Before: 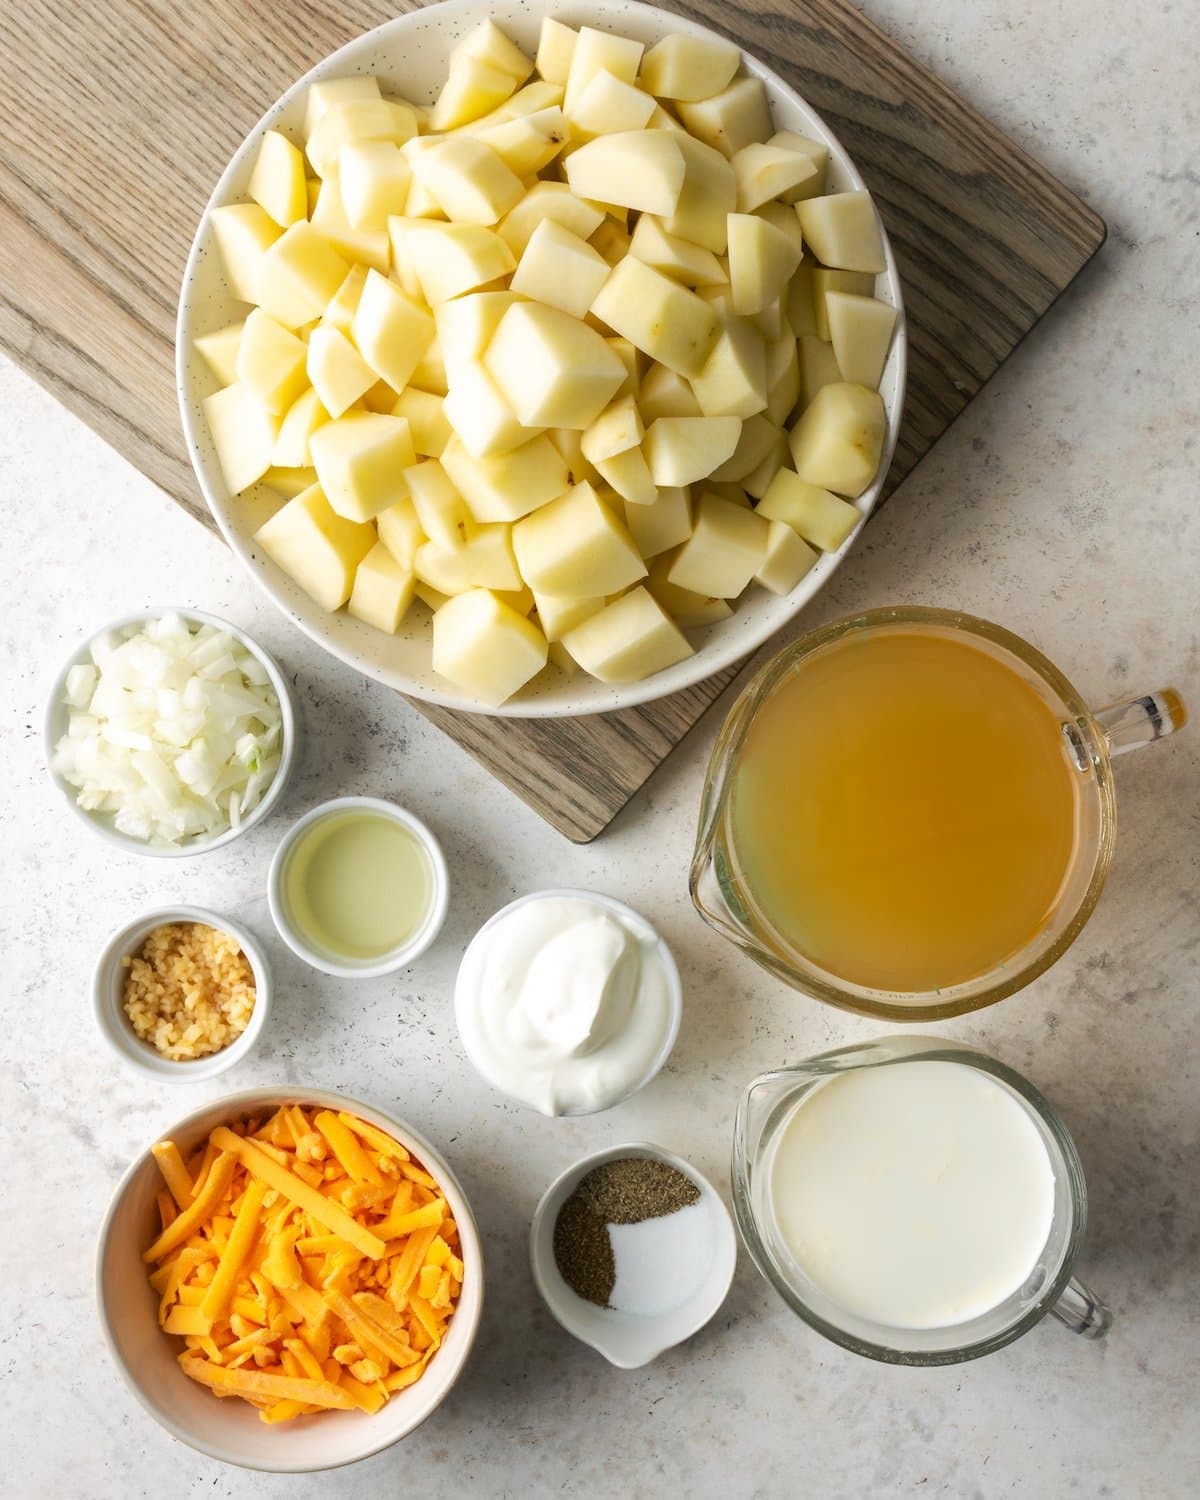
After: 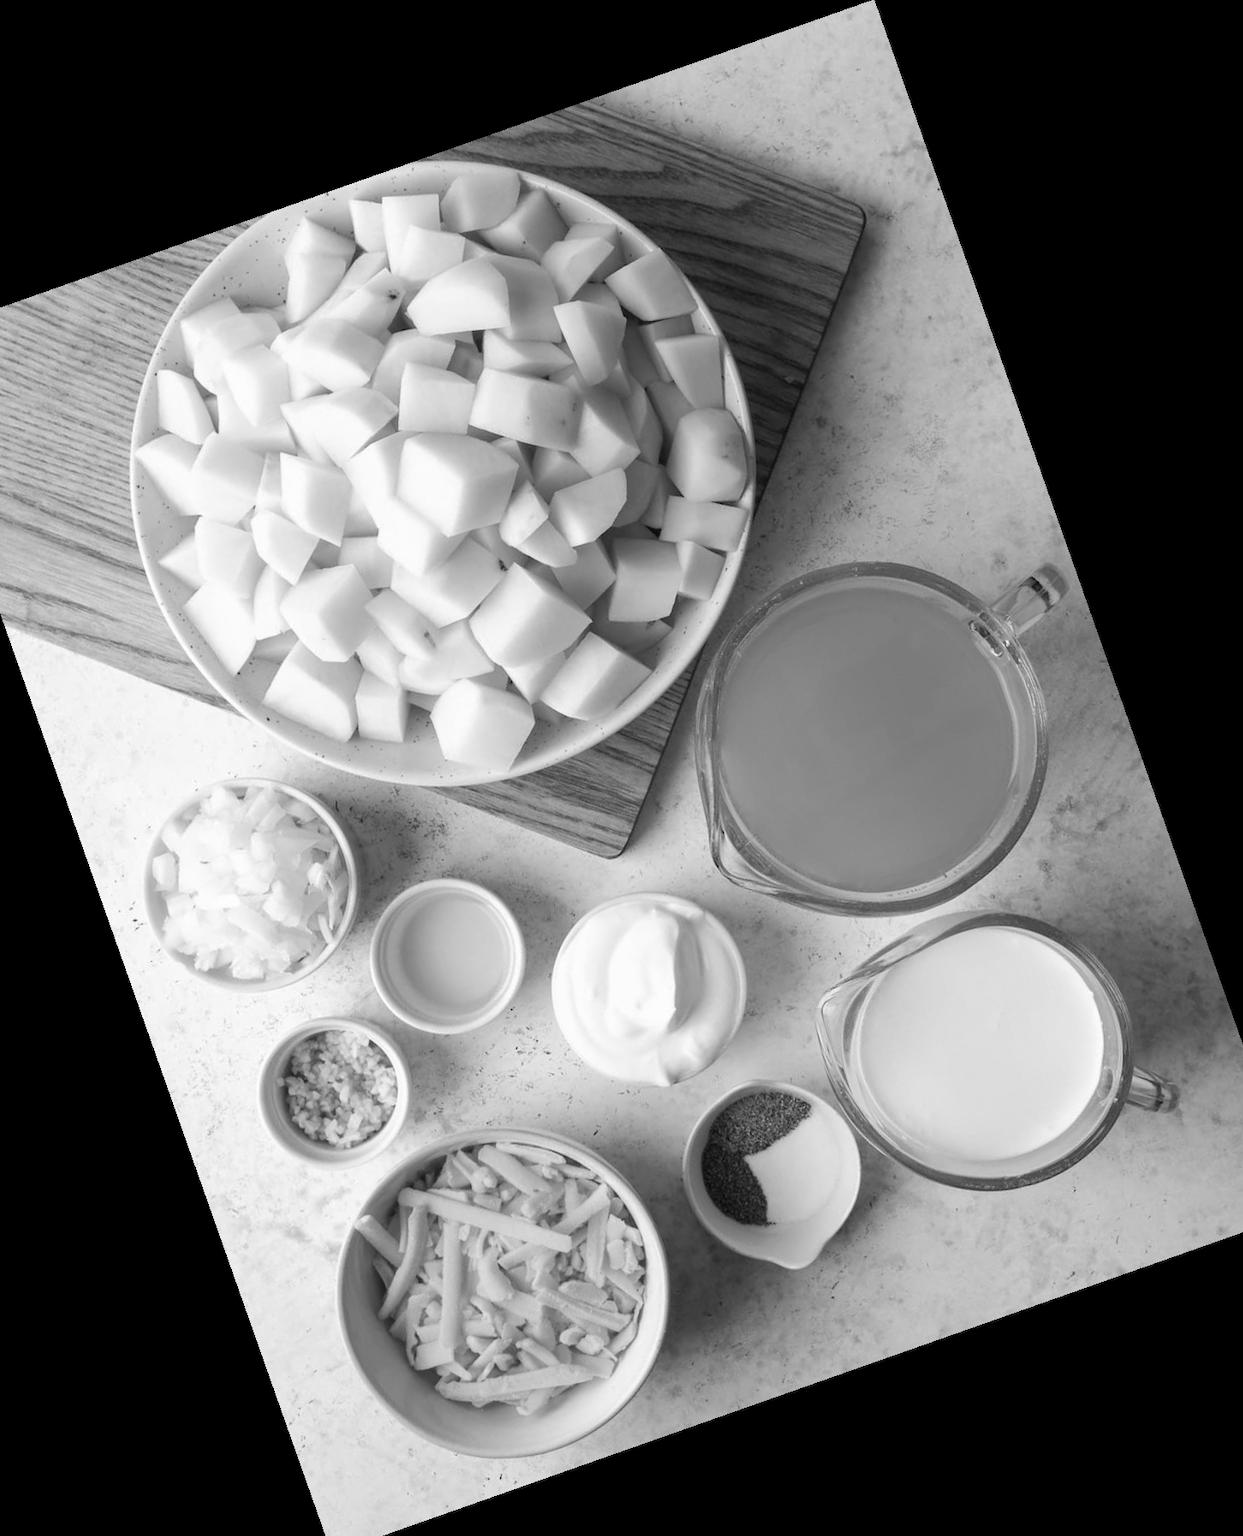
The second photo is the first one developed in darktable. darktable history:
crop and rotate: angle 19.43°, left 6.812%, right 4.125%, bottom 1.087%
monochrome: a -6.99, b 35.61, size 1.4
